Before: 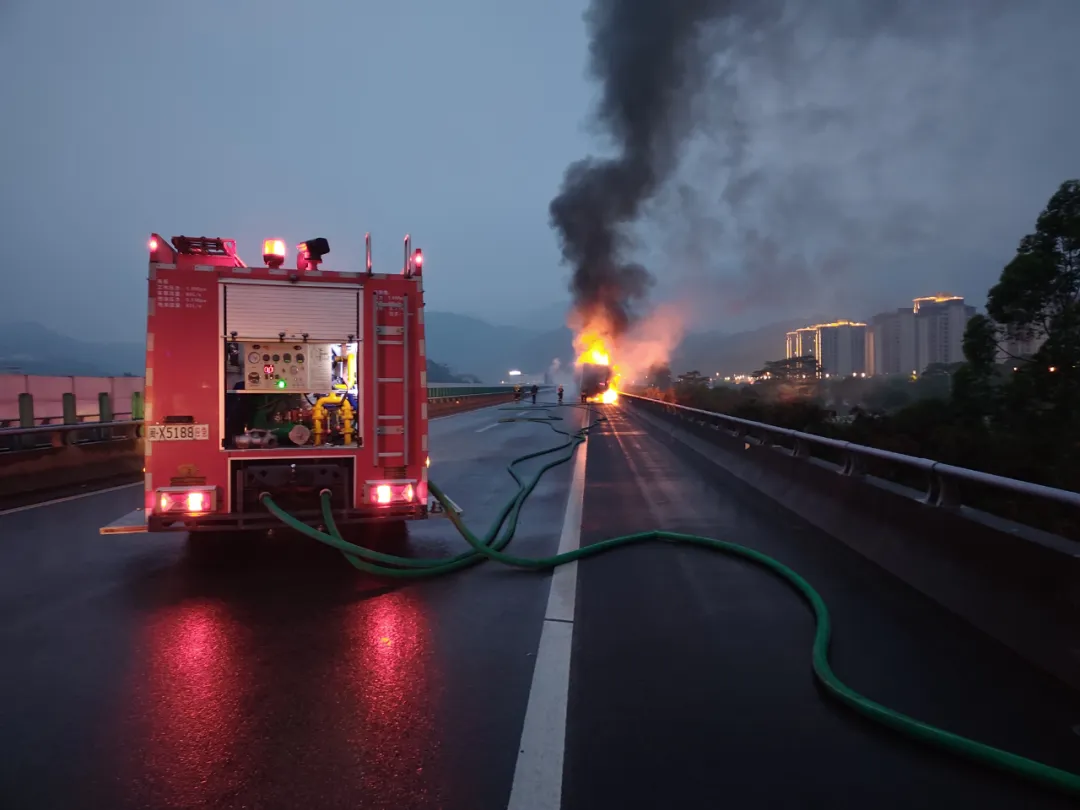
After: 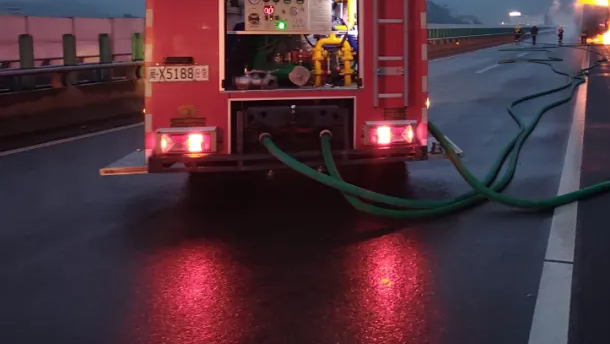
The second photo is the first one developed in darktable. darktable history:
crop: top 44.35%, right 43.514%, bottom 13.134%
